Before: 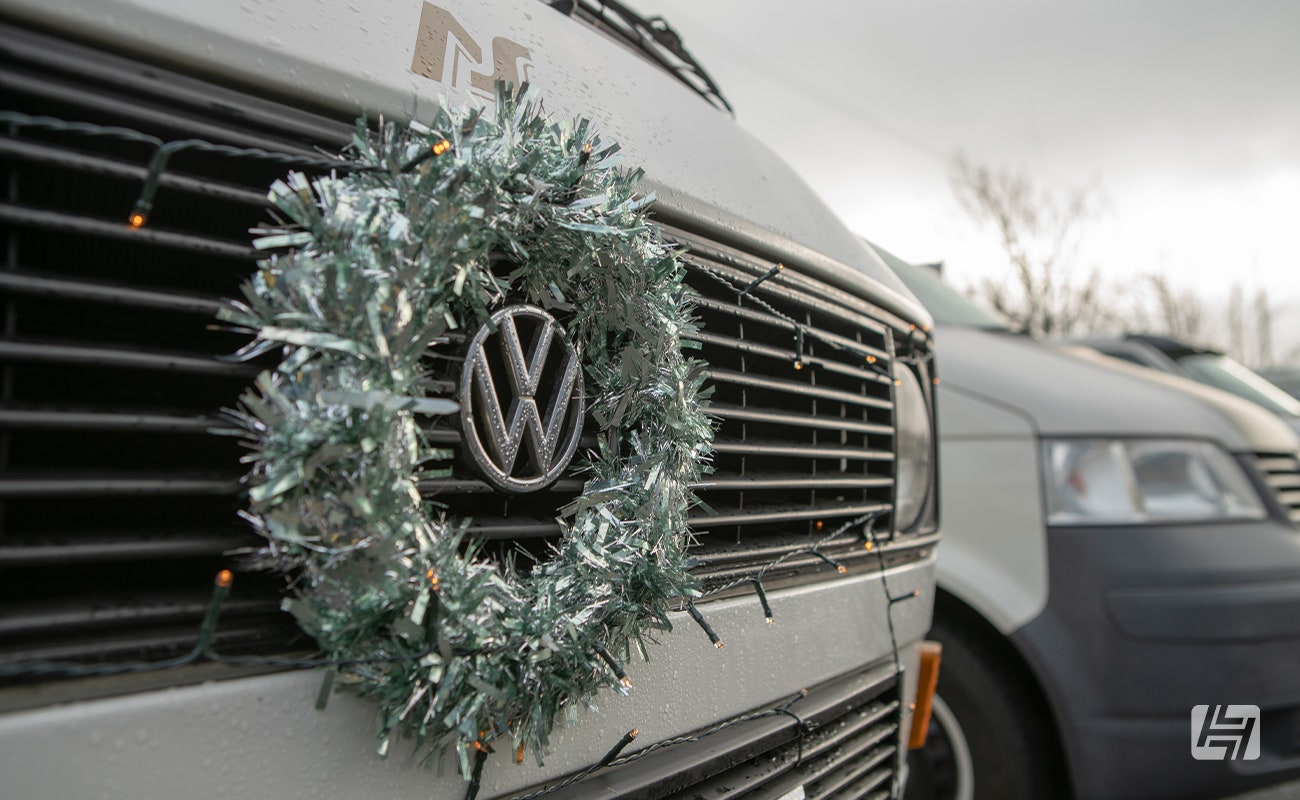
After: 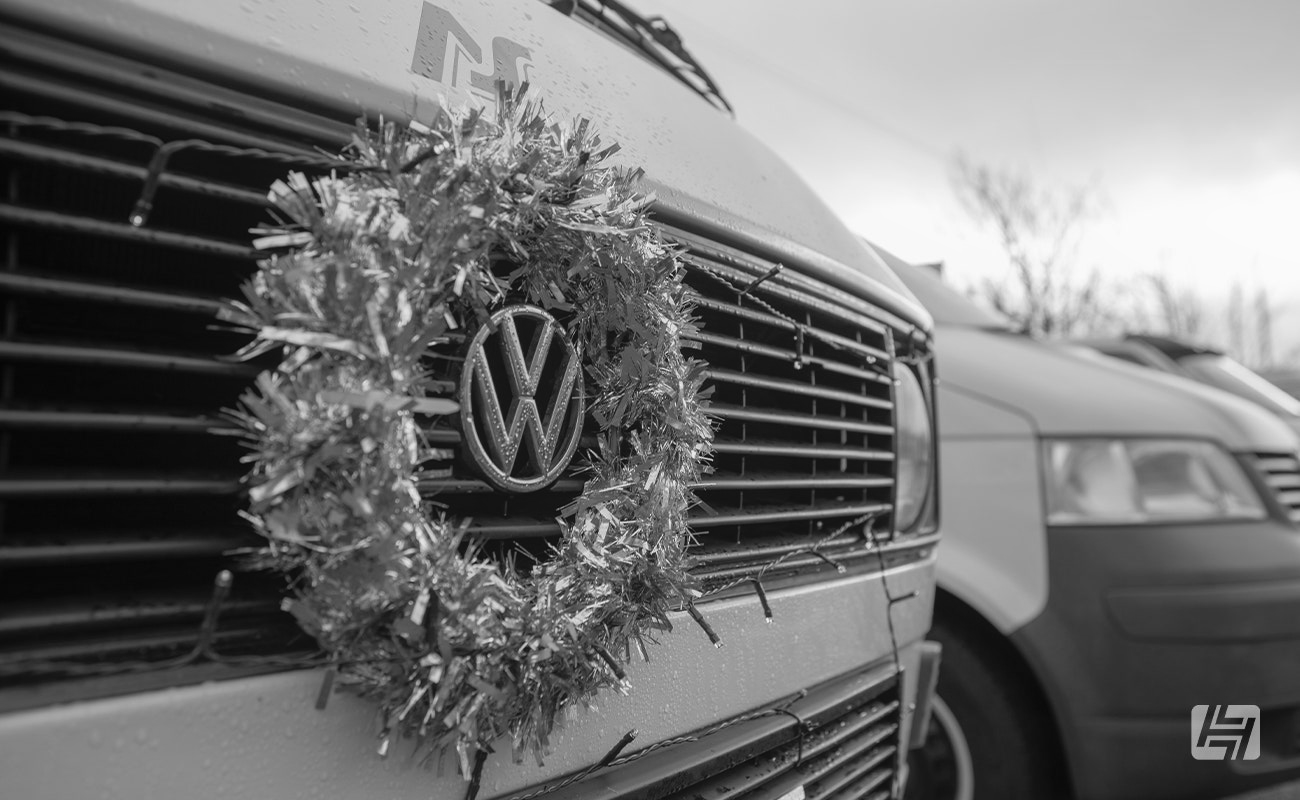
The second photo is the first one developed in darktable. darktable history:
contrast equalizer: octaves 7, y [[0.6 ×6], [0.55 ×6], [0 ×6], [0 ×6], [0 ×6]], mix -0.3
monochrome: on, module defaults
color correction: highlights a* 14.52, highlights b* 4.84
tone equalizer: on, module defaults
